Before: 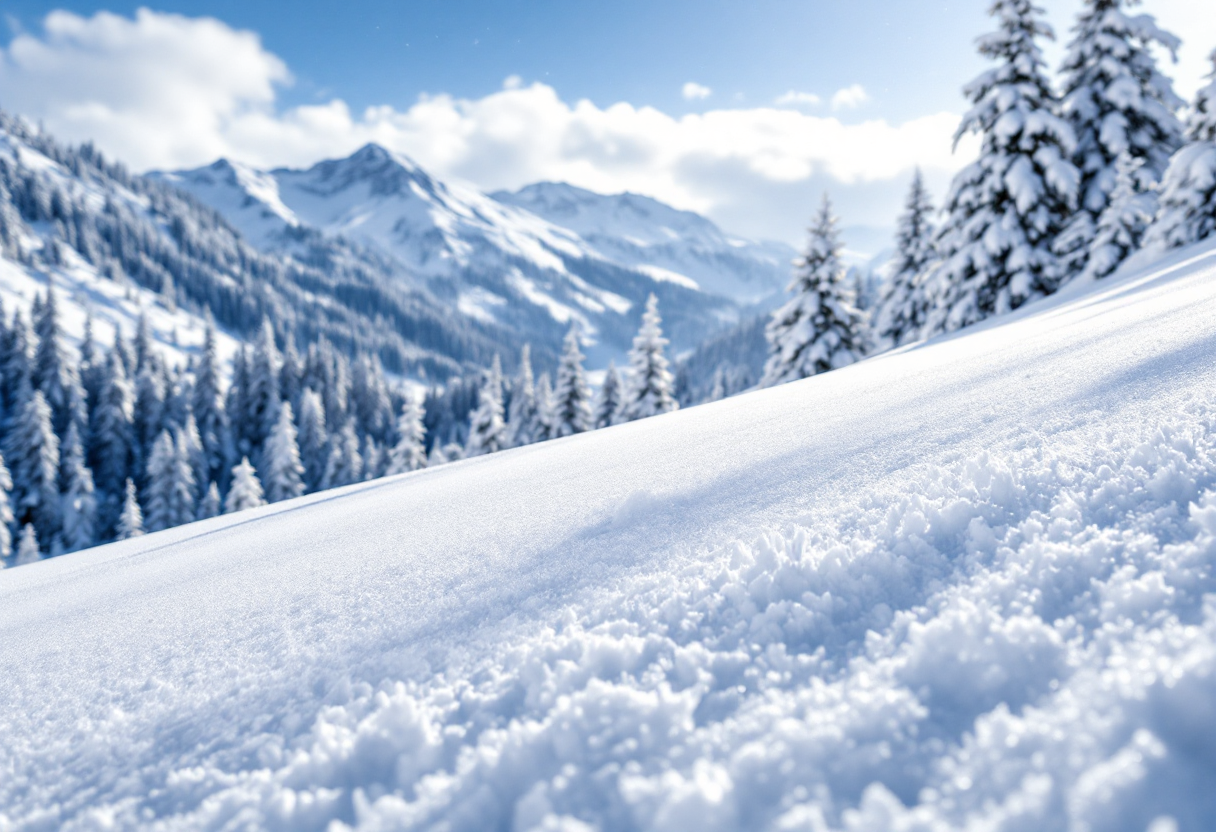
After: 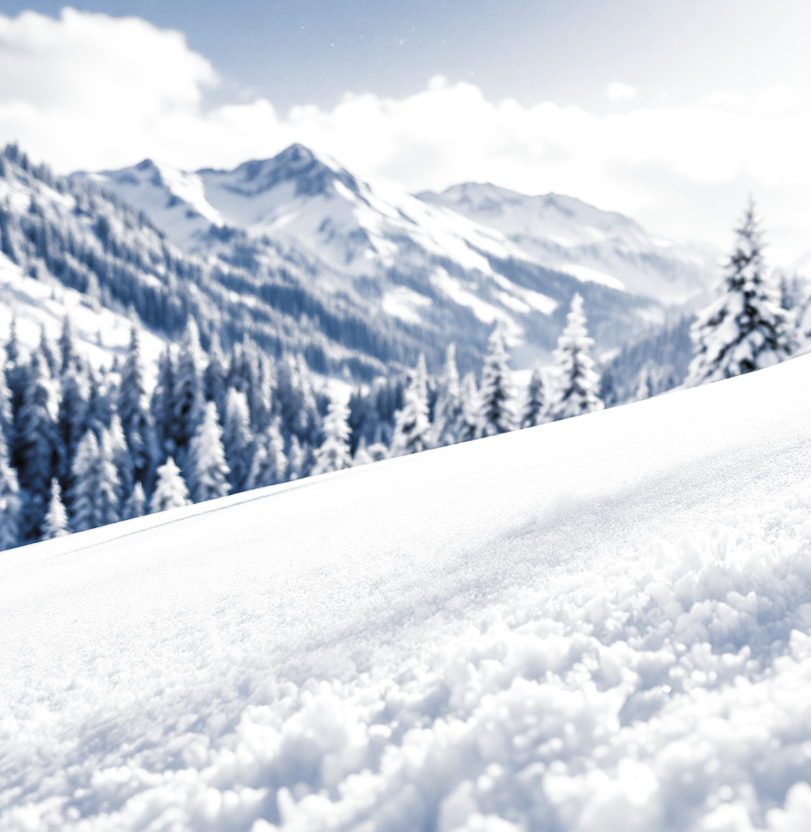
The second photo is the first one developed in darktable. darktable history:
crop and rotate: left 6.222%, right 27.054%
filmic rgb: black relative exposure -4.02 EV, white relative exposure 2.98 EV, hardness 3.01, contrast 1.386, preserve chrominance RGB euclidean norm (legacy), color science v4 (2020)
exposure: black level correction -0.014, exposure -0.186 EV, compensate highlight preservation false
